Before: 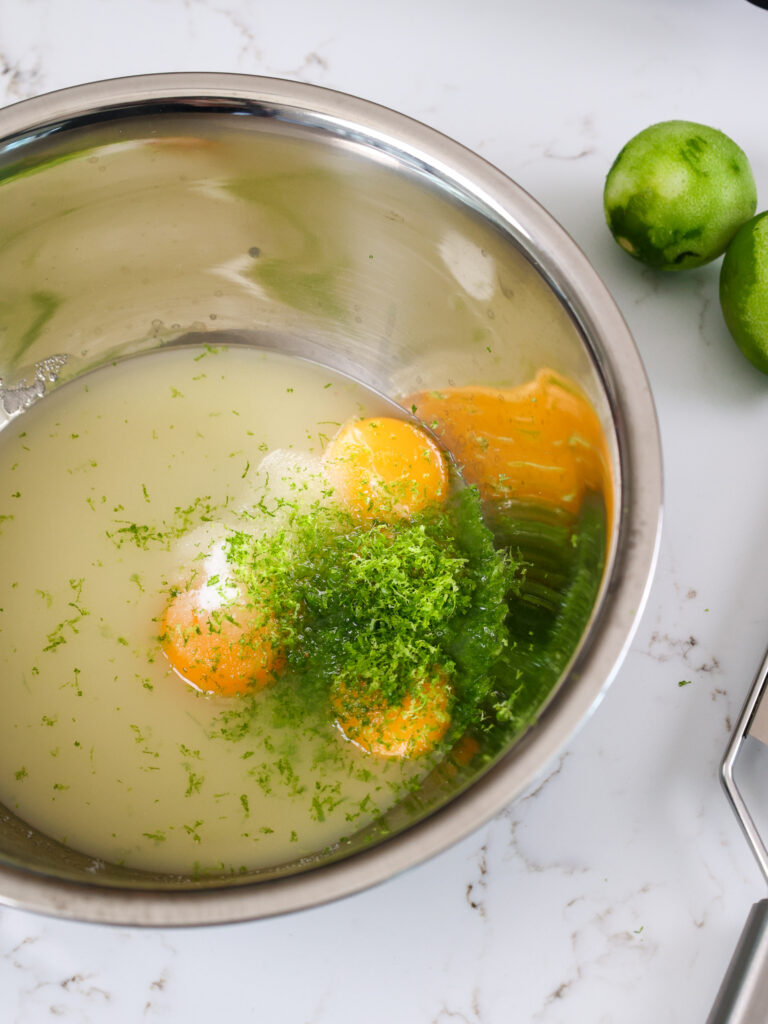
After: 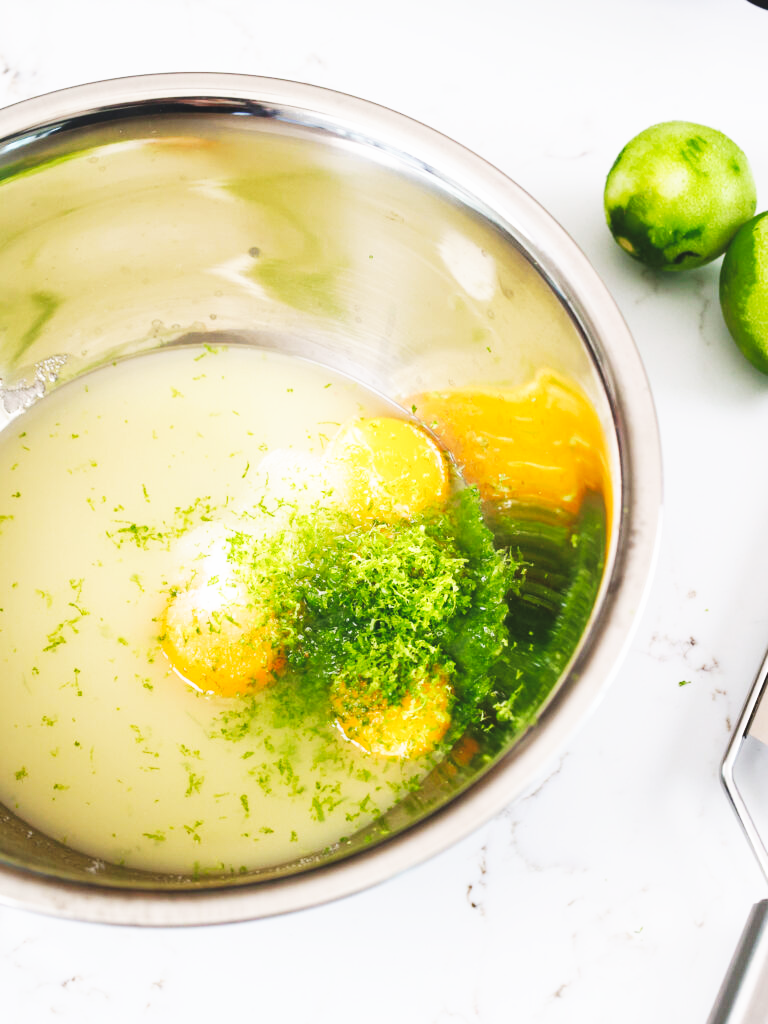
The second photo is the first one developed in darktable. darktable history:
exposure: black level correction -0.014, exposure -0.186 EV, compensate highlight preservation false
base curve: curves: ch0 [(0, 0) (0.007, 0.004) (0.027, 0.03) (0.046, 0.07) (0.207, 0.54) (0.442, 0.872) (0.673, 0.972) (1, 1)], preserve colors none
